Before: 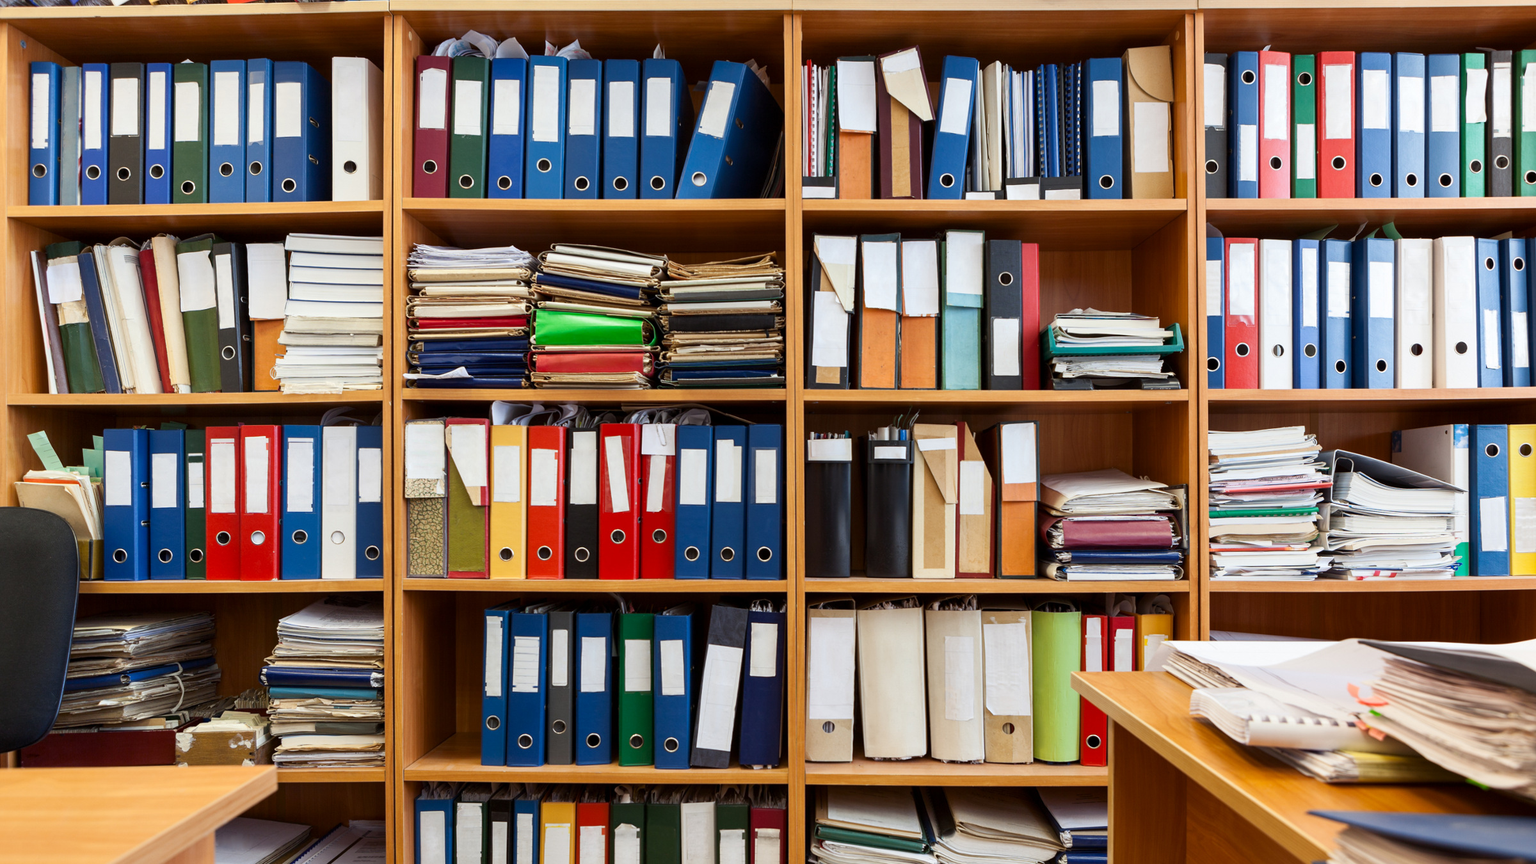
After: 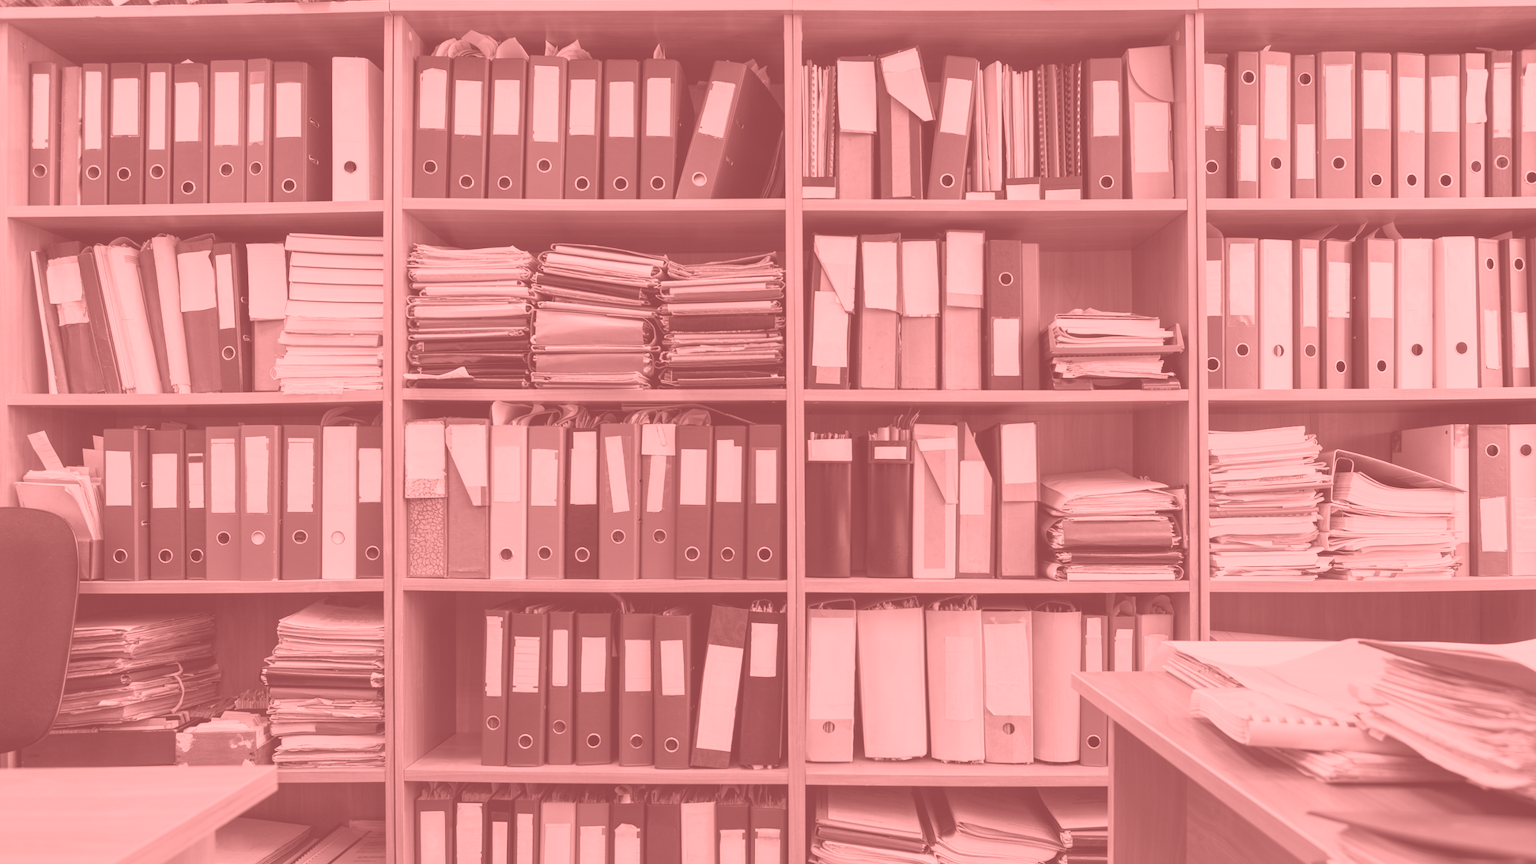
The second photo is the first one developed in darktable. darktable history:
local contrast: highlights 100%, shadows 100%, detail 120%, midtone range 0.2
colorize: saturation 51%, source mix 50.67%, lightness 50.67%
